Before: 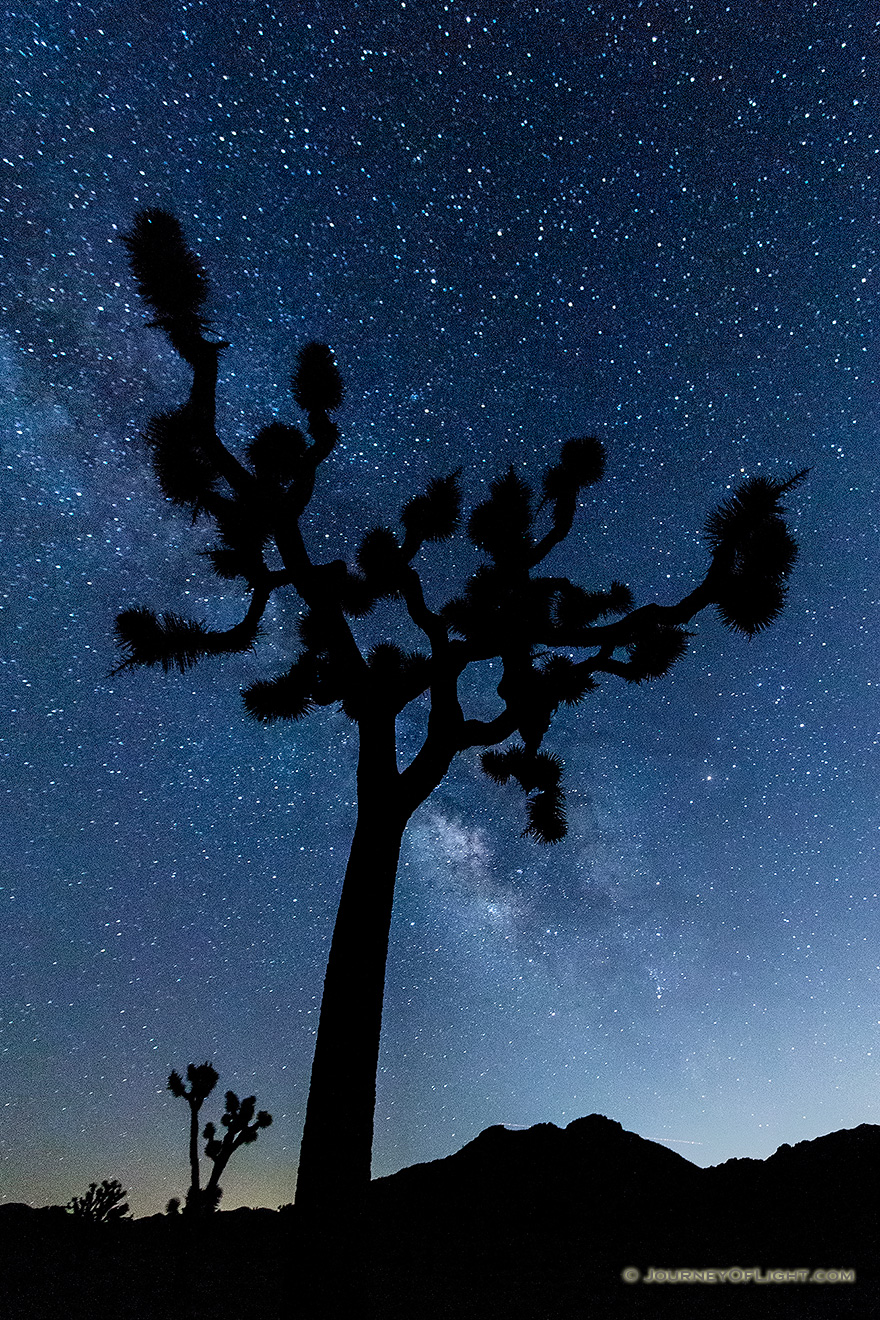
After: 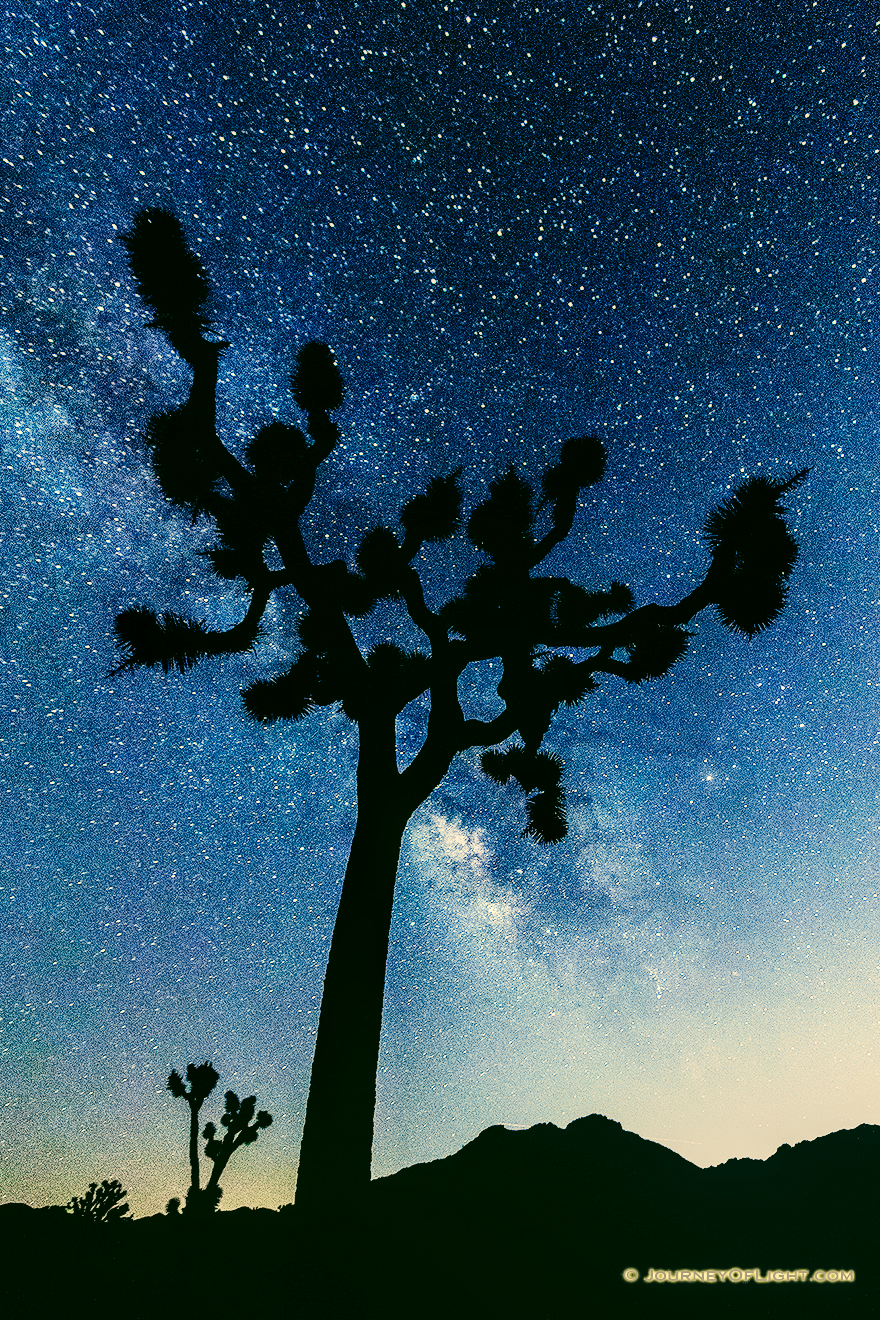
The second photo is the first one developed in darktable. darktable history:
tone equalizer: -8 EV -0.4 EV, -7 EV -0.357 EV, -6 EV -0.362 EV, -5 EV -0.225 EV, -3 EV 0.221 EV, -2 EV 0.305 EV, -1 EV 0.371 EV, +0 EV 0.433 EV, edges refinement/feathering 500, mask exposure compensation -1.57 EV, preserve details no
color correction: highlights a* 5.32, highlights b* 23.99, shadows a* -15.85, shadows b* 4.03
base curve: curves: ch0 [(0, 0) (0, 0.001) (0.001, 0.001) (0.004, 0.002) (0.007, 0.004) (0.015, 0.013) (0.033, 0.045) (0.052, 0.096) (0.075, 0.17) (0.099, 0.241) (0.163, 0.42) (0.219, 0.55) (0.259, 0.616) (0.327, 0.722) (0.365, 0.765) (0.522, 0.873) (0.547, 0.881) (0.689, 0.919) (0.826, 0.952) (1, 1)], preserve colors none
local contrast: on, module defaults
